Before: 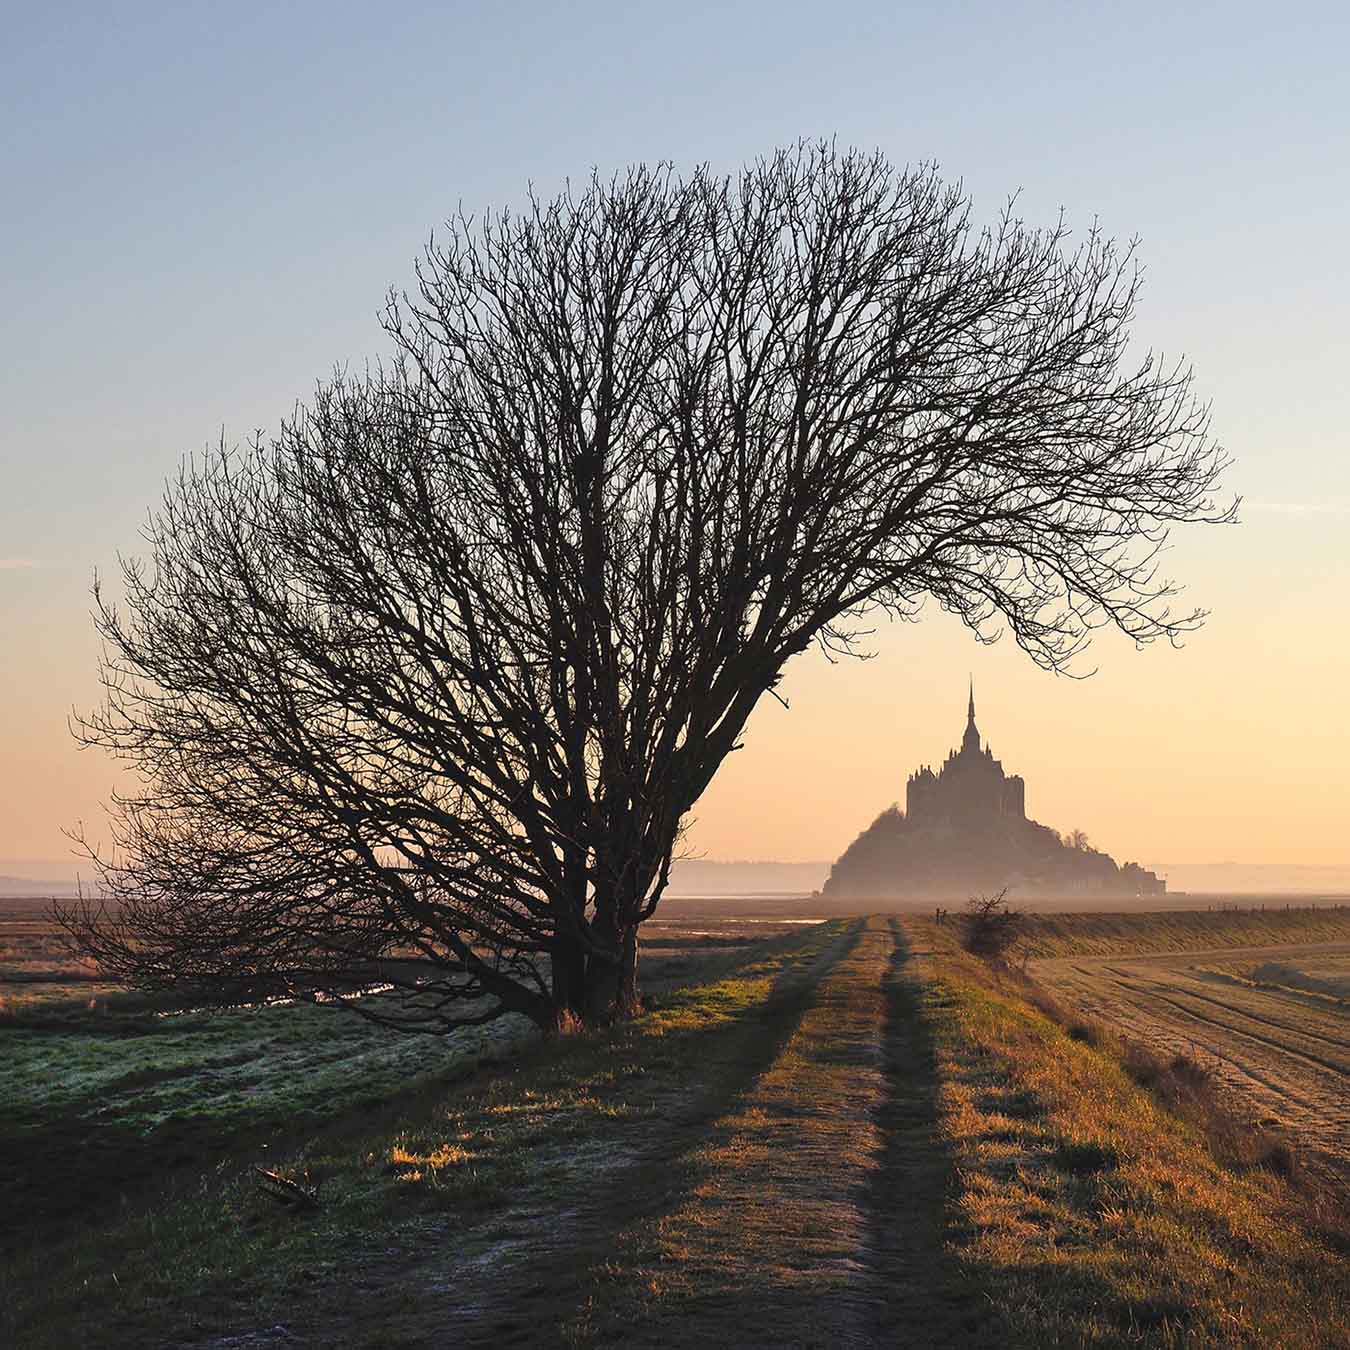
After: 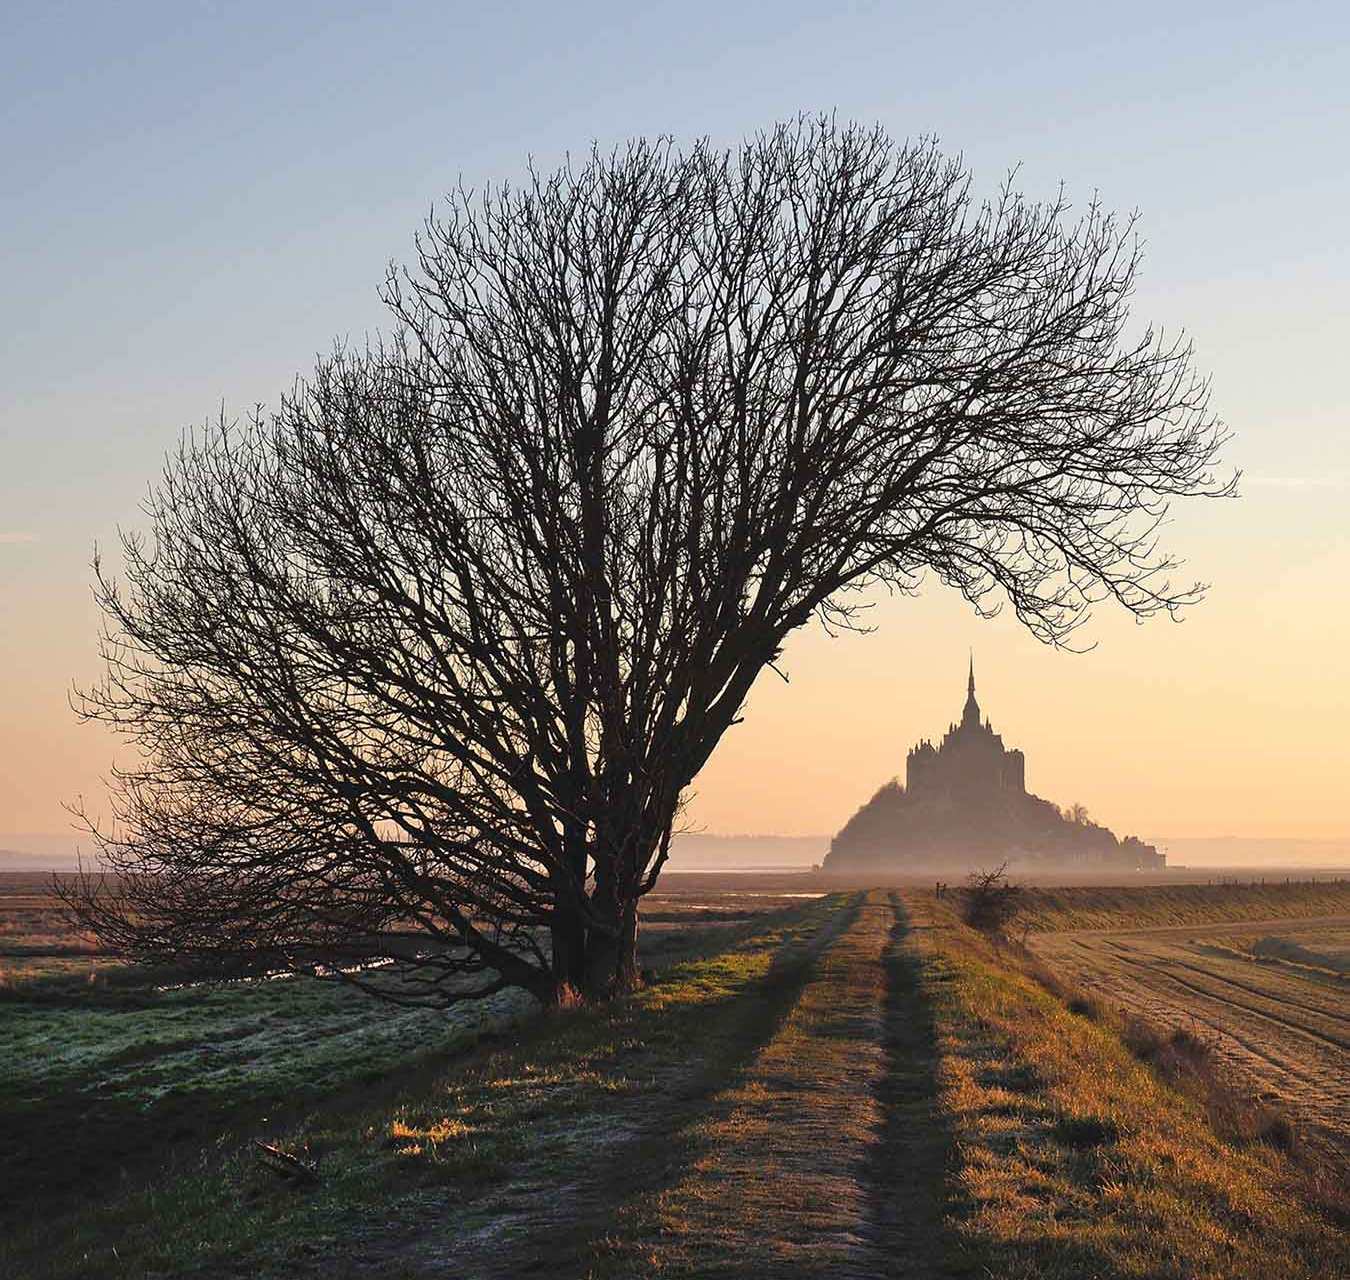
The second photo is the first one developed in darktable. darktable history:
crop and rotate: top 1.994%, bottom 3.133%
